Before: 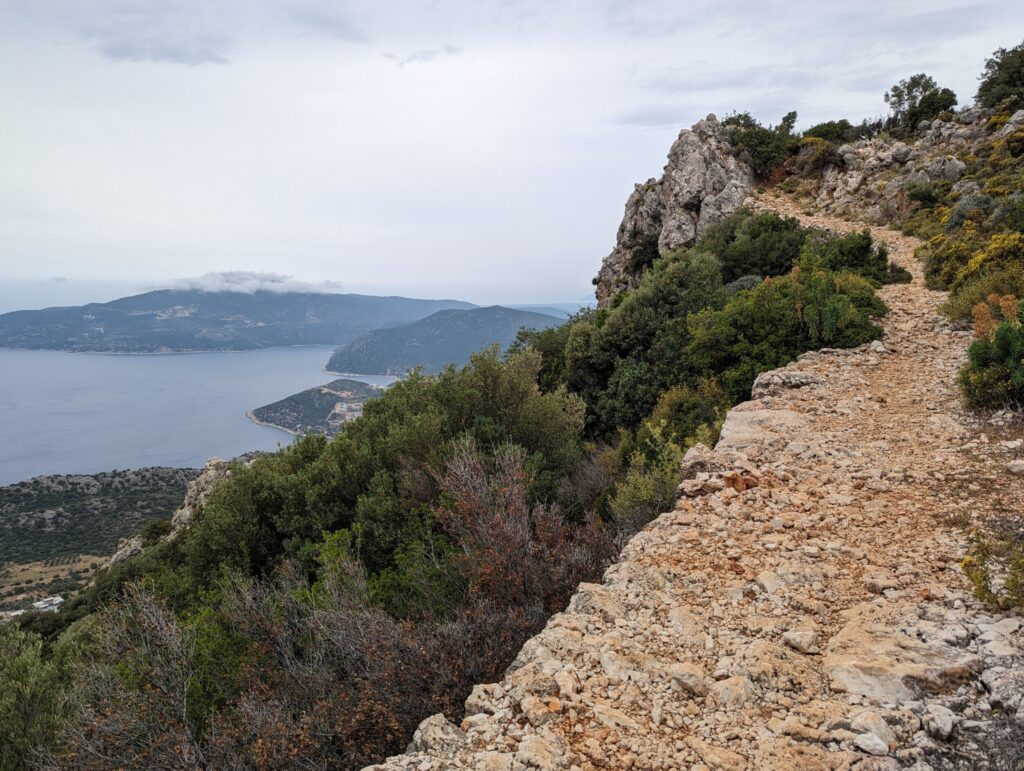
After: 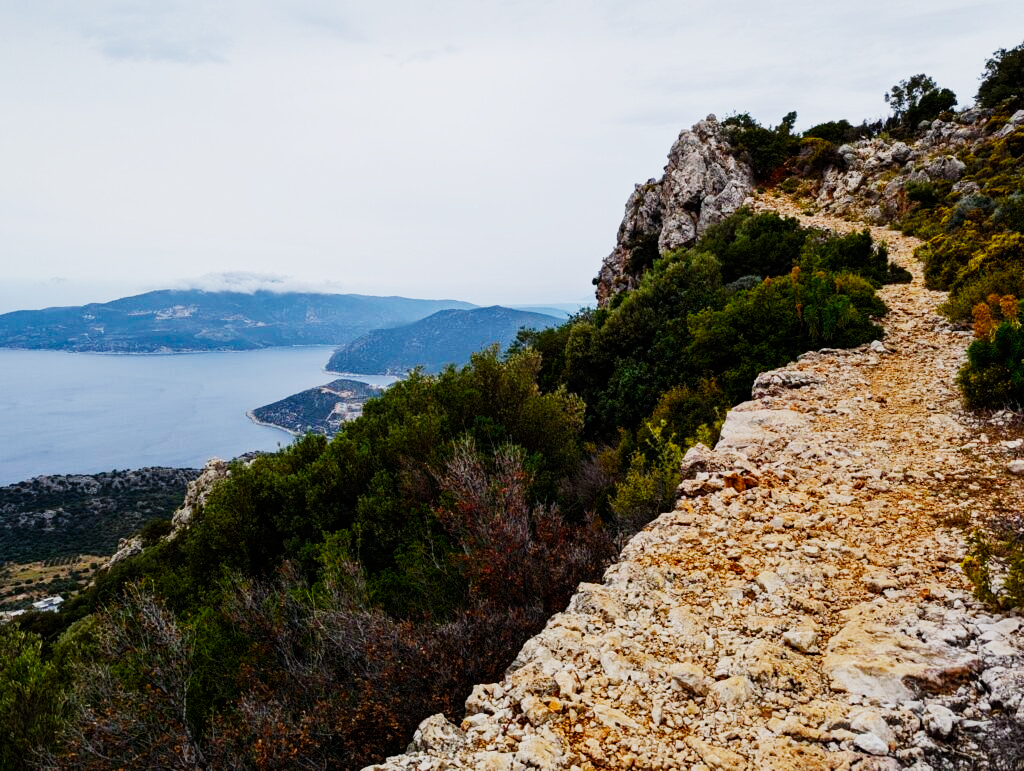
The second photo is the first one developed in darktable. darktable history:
color balance rgb: linear chroma grading › global chroma 9%, perceptual saturation grading › global saturation 36%, perceptual saturation grading › shadows 35%, perceptual brilliance grading › global brilliance 15%, perceptual brilliance grading › shadows -35%, global vibrance 15%
sigmoid: contrast 1.7, skew -0.2, preserve hue 0%, red attenuation 0.1, red rotation 0.035, green attenuation 0.1, green rotation -0.017, blue attenuation 0.15, blue rotation -0.052, base primaries Rec2020
white balance: red 0.976, blue 1.04
